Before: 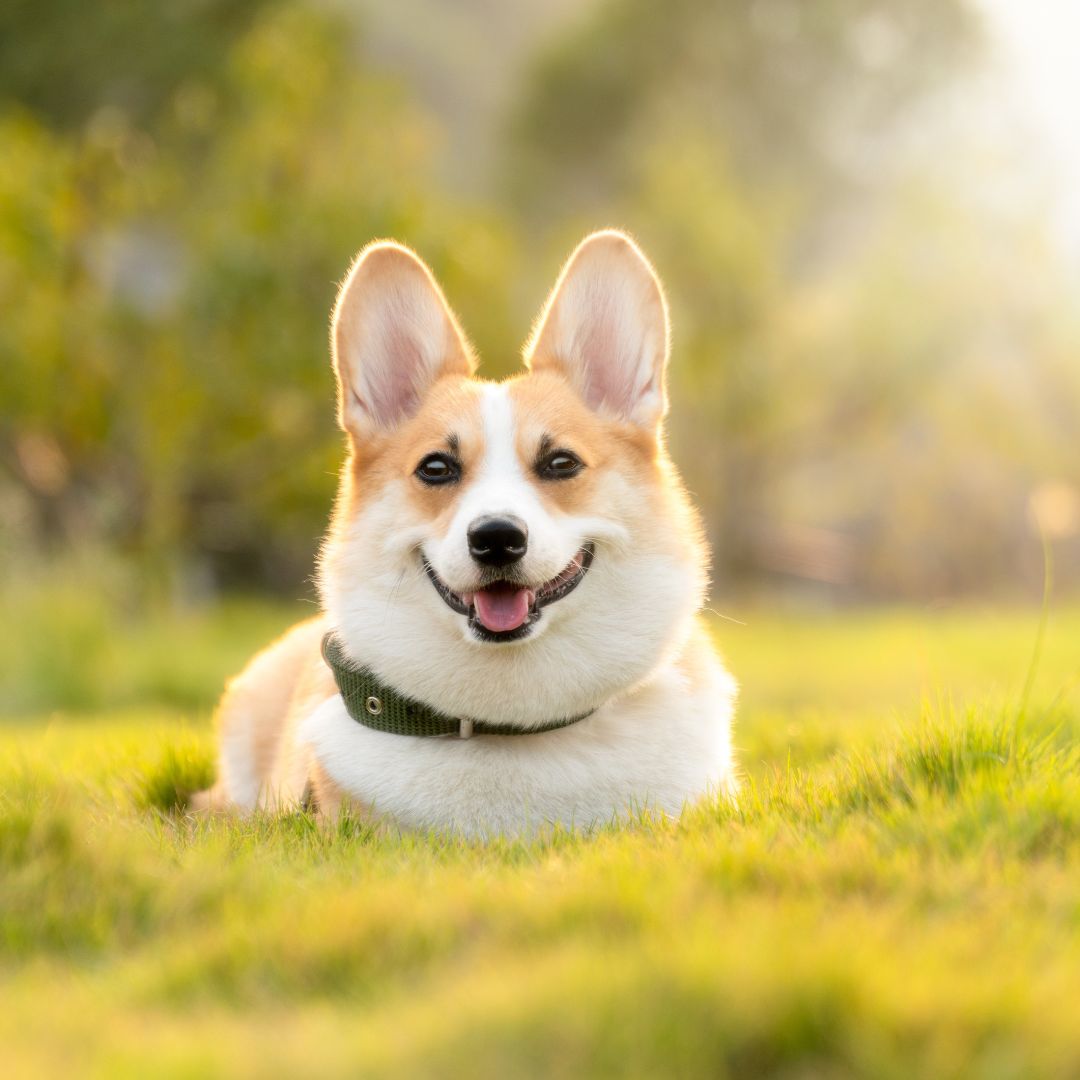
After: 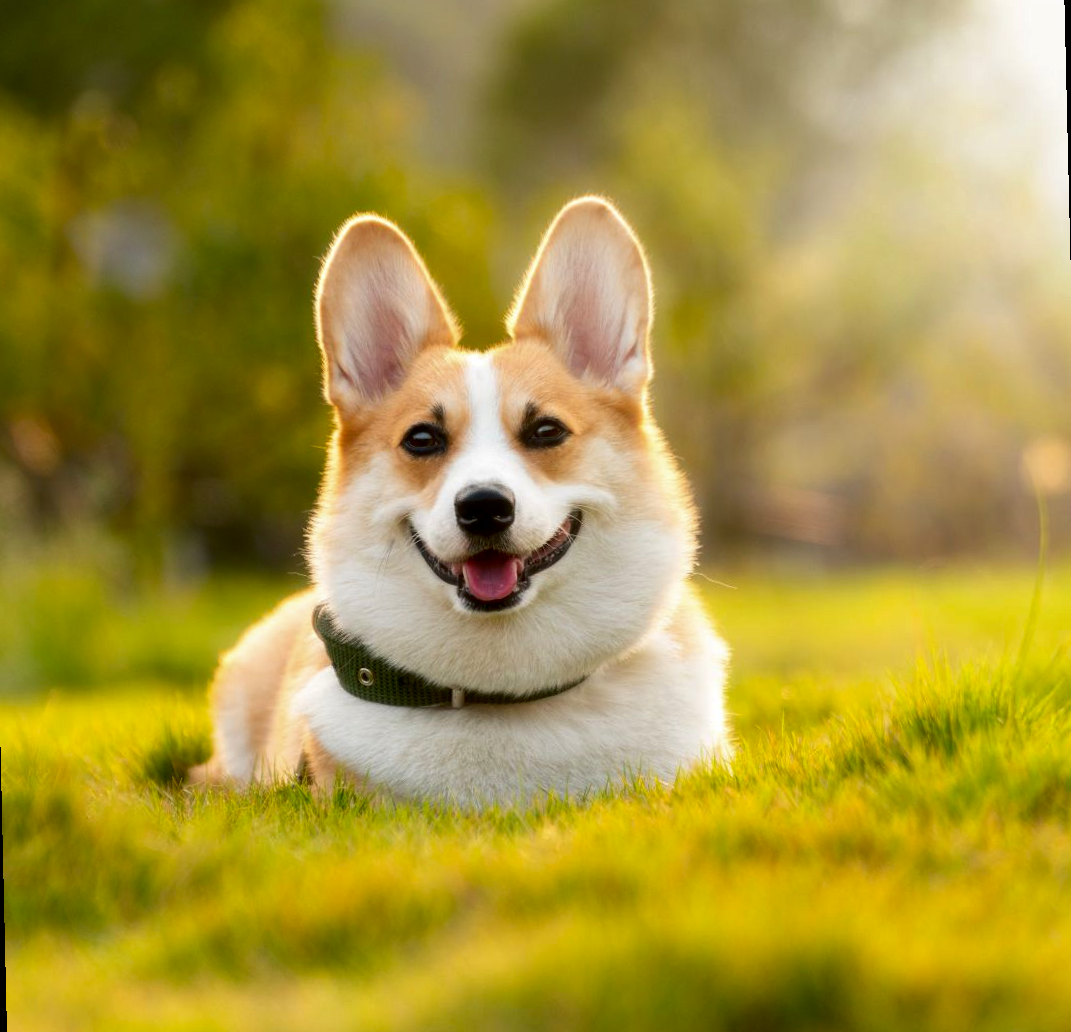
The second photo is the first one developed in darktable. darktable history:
contrast brightness saturation: brightness -0.25, saturation 0.2
rotate and perspective: rotation -1.32°, lens shift (horizontal) -0.031, crop left 0.015, crop right 0.985, crop top 0.047, crop bottom 0.982
tone equalizer: on, module defaults
